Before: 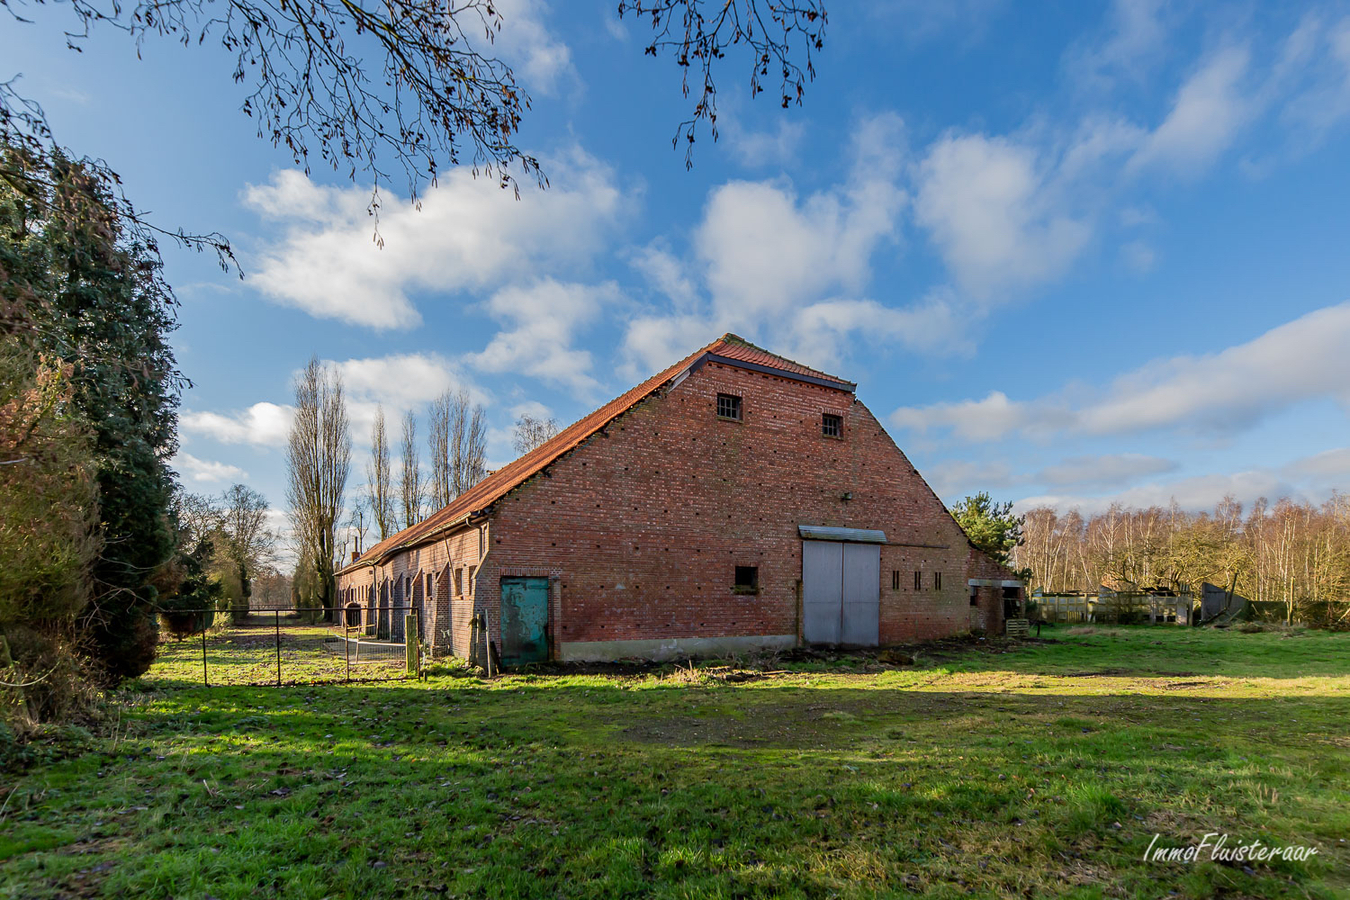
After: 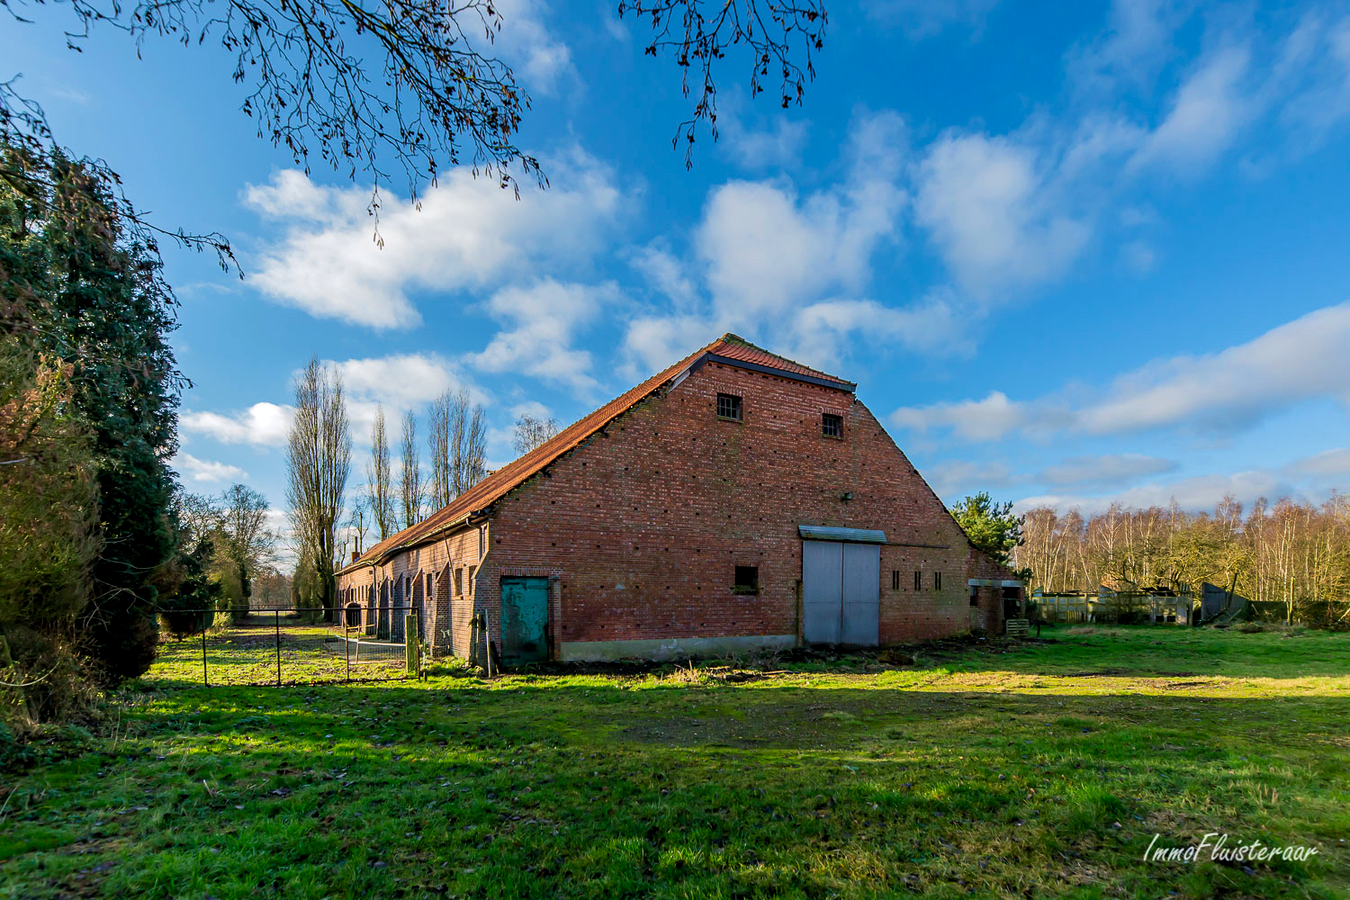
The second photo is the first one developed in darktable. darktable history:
levels: levels [0.016, 0.492, 0.969]
color balance rgb: power › luminance -8.006%, power › chroma 1.109%, power › hue 217.45°, linear chroma grading › global chroma 14.44%, perceptual saturation grading › global saturation 0.64%, global vibrance 10.857%
velvia: on, module defaults
